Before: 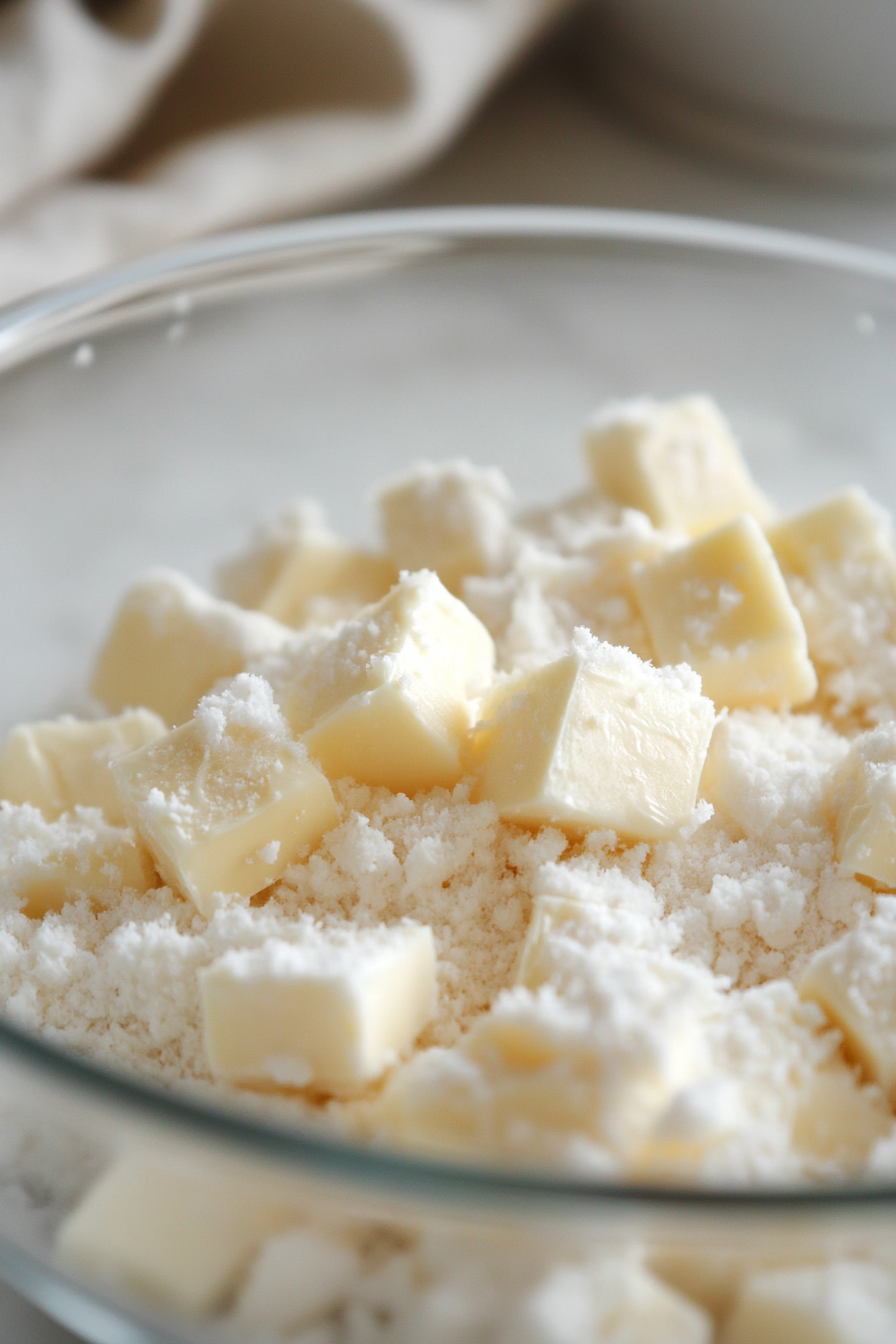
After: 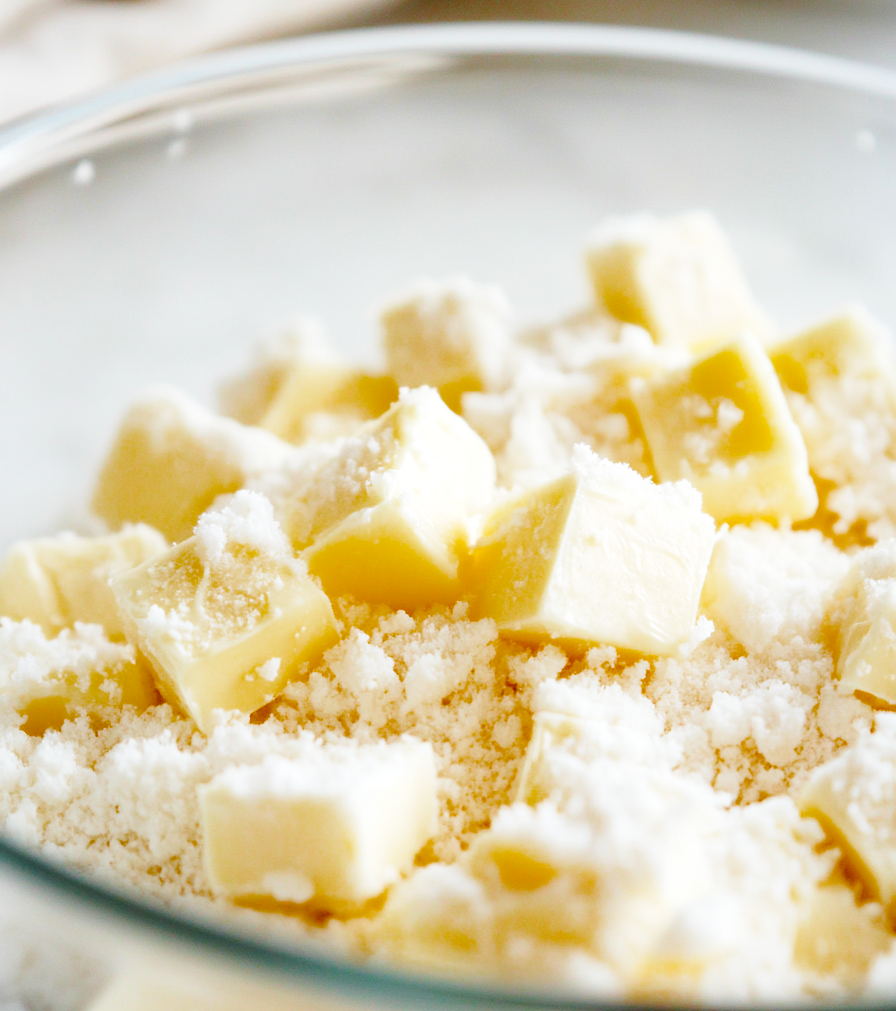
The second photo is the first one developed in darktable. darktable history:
crop: top 13.663%, bottom 11.085%
base curve: curves: ch0 [(0, 0) (0.028, 0.03) (0.121, 0.232) (0.46, 0.748) (0.859, 0.968) (1, 1)], preserve colors none
color balance rgb: global offset › luminance -0.482%, perceptual saturation grading › global saturation 29.767%, global vibrance 16.399%, saturation formula JzAzBz (2021)
